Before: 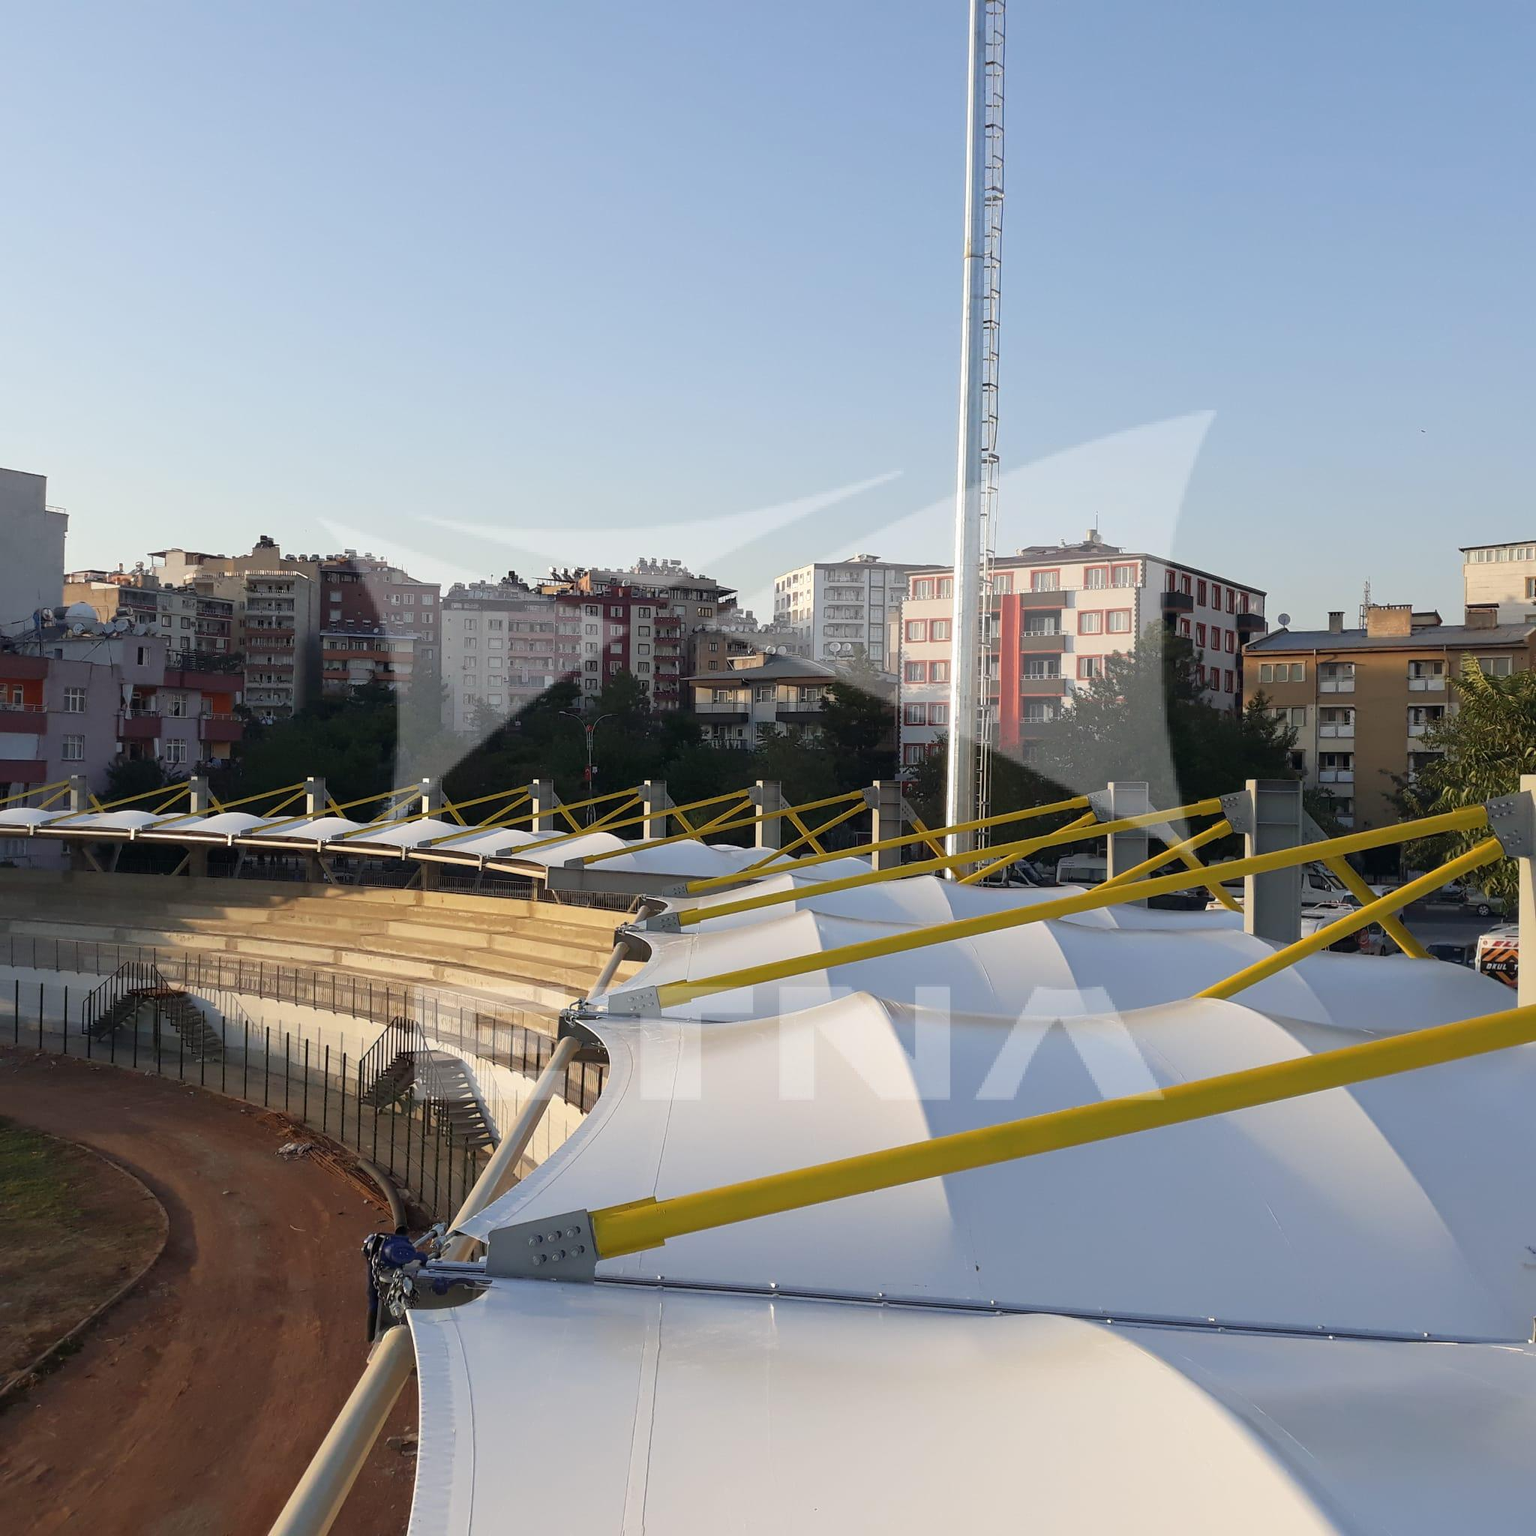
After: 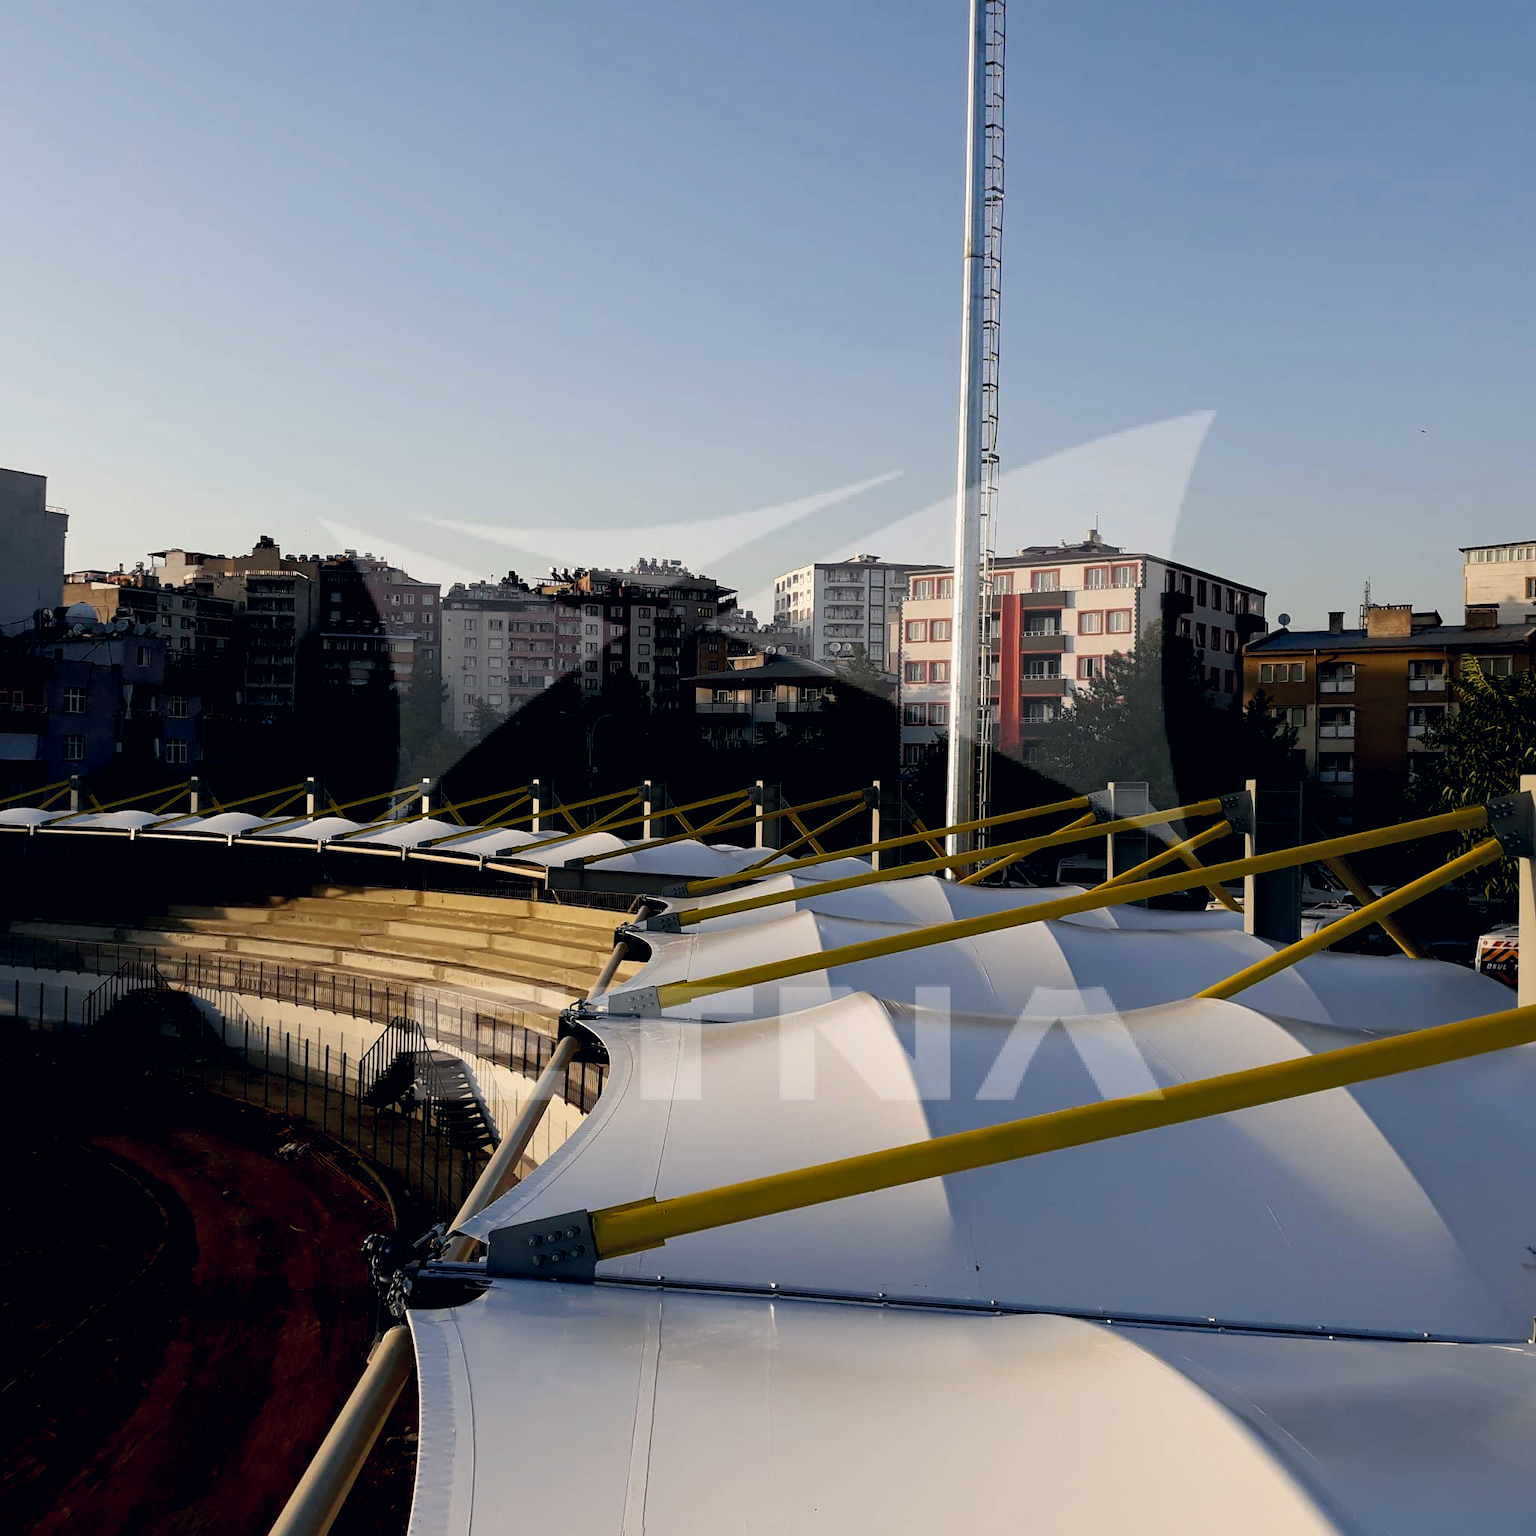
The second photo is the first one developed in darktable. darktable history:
color correction: highlights a* 2.81, highlights b* 4.99, shadows a* -1.94, shadows b* -4.84, saturation 0.777
exposure: black level correction 0.056, exposure -0.038 EV, compensate highlight preservation false
tone curve: curves: ch0 [(0, 0) (0.153, 0.056) (1, 1)], preserve colors none
